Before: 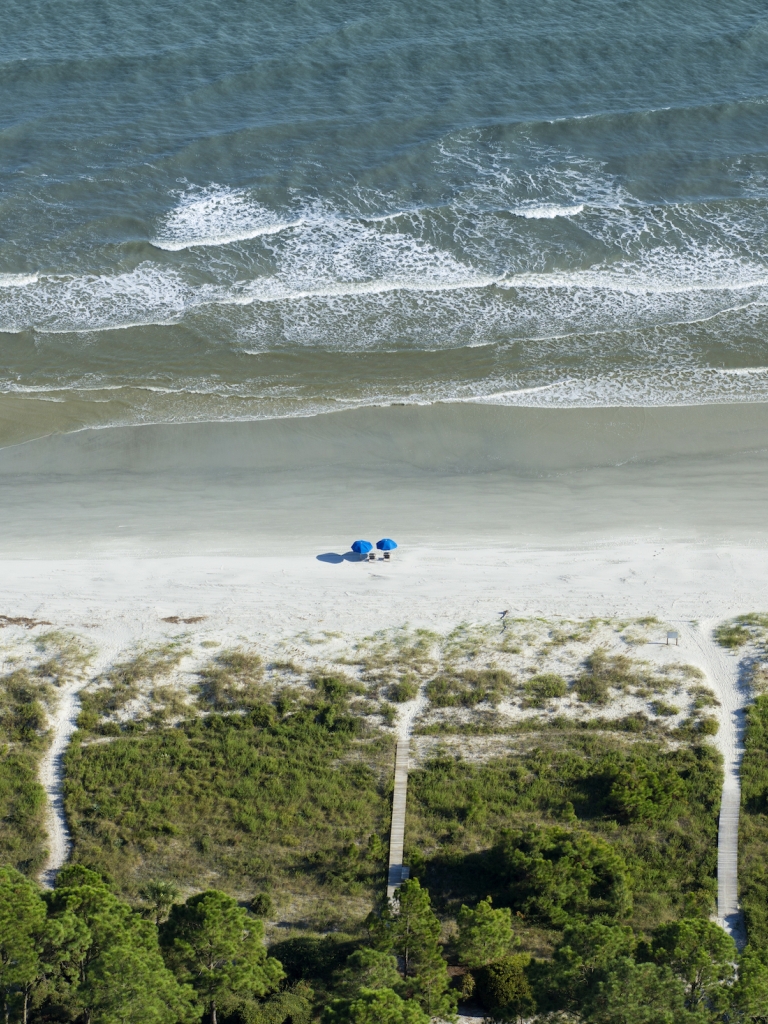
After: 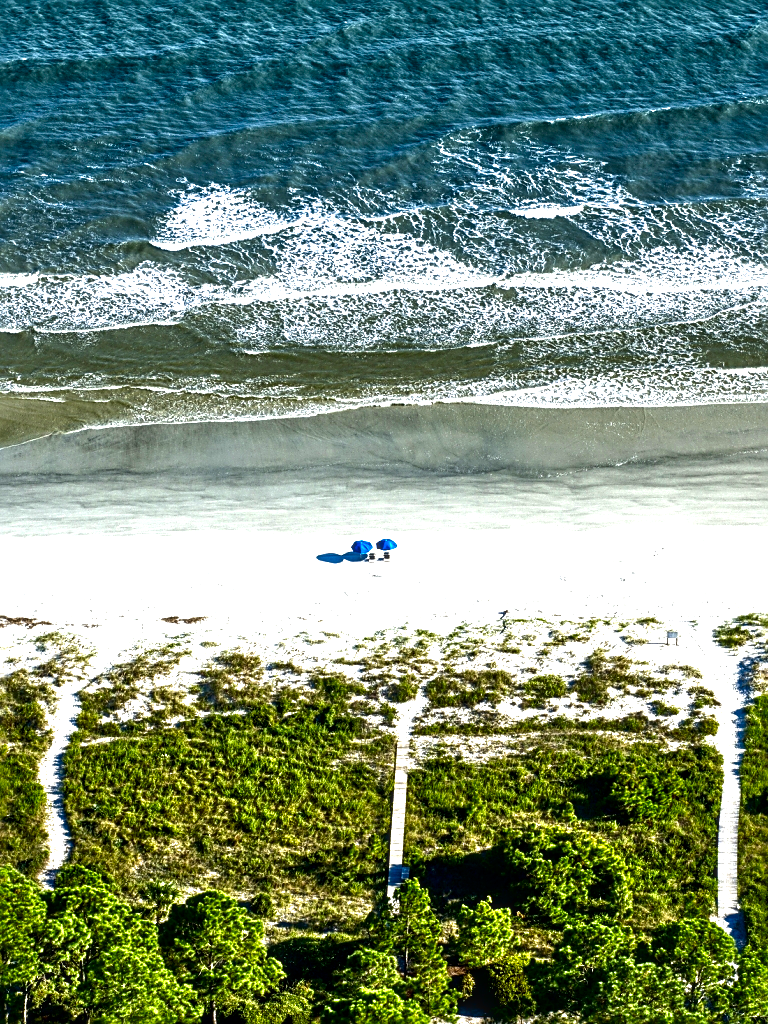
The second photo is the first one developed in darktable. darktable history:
local contrast: detail 154%
exposure: exposure 0.208 EV, compensate exposure bias true, compensate highlight preservation false
contrast brightness saturation: contrast 0.09, brightness -0.607, saturation 0.175
sharpen: radius 2.561, amount 0.647
tone equalizer: -7 EV 0.148 EV, -6 EV 0.62 EV, -5 EV 1.14 EV, -4 EV 1.34 EV, -3 EV 1.14 EV, -2 EV 0.6 EV, -1 EV 0.159 EV
color balance rgb: highlights gain › chroma 0.115%, highlights gain › hue 330.13°, perceptual saturation grading › global saturation 20%, perceptual saturation grading › highlights -24.736%, perceptual saturation grading › shadows 24.612%, perceptual brilliance grading › global brilliance 11.068%, global vibrance 25.123%, contrast 20.647%
